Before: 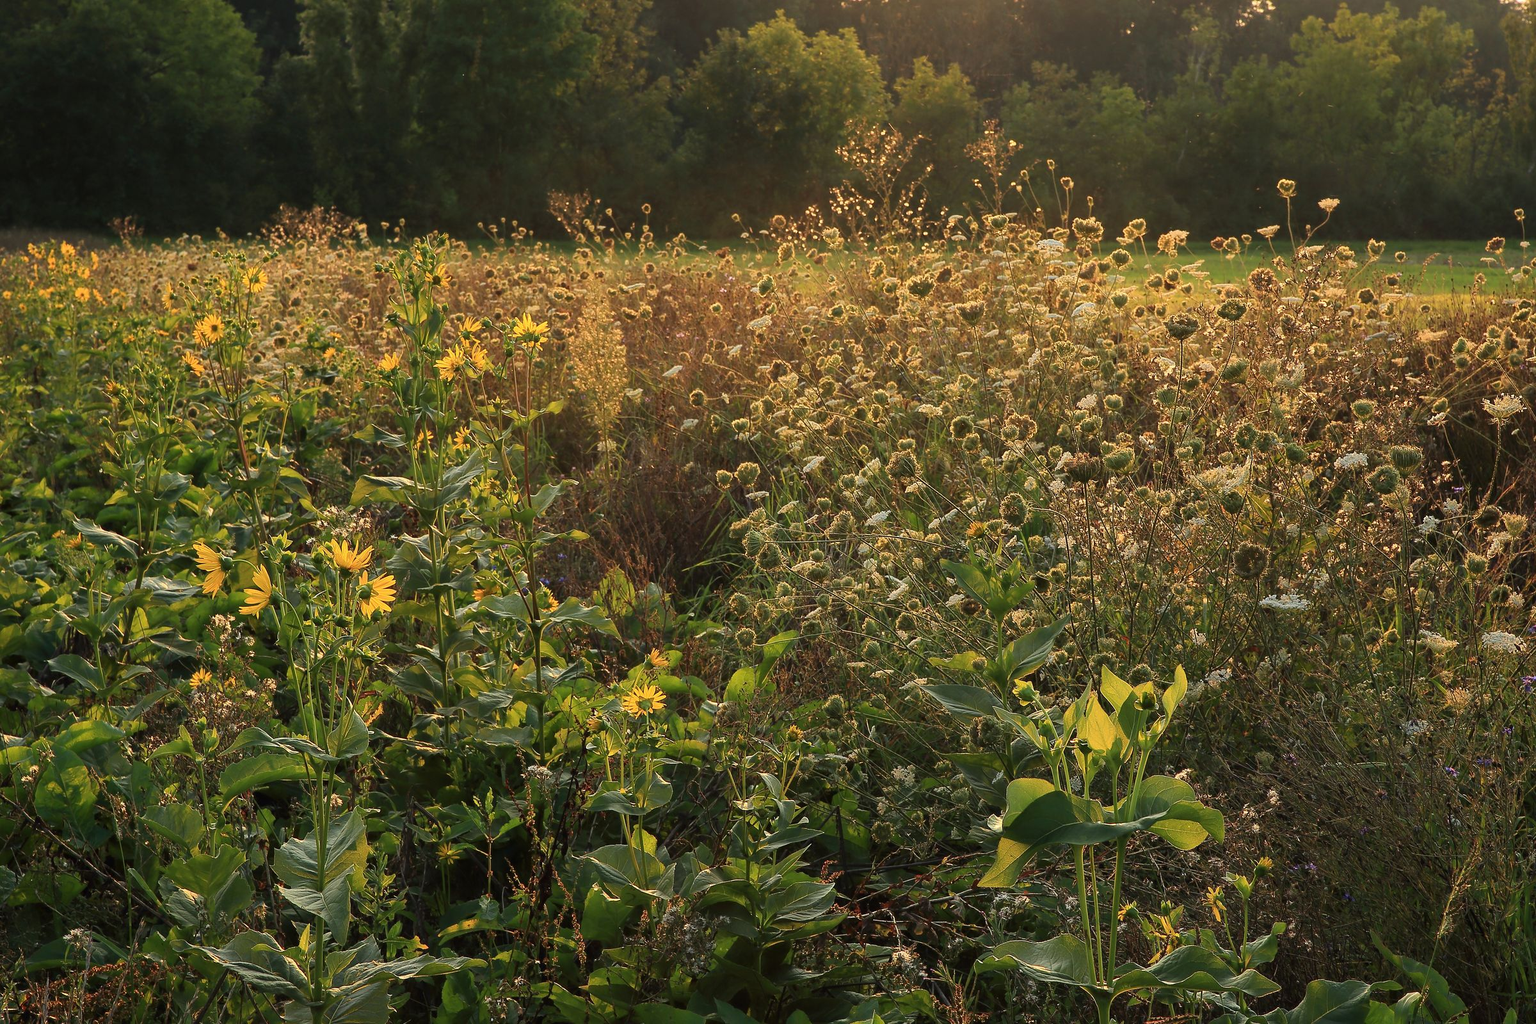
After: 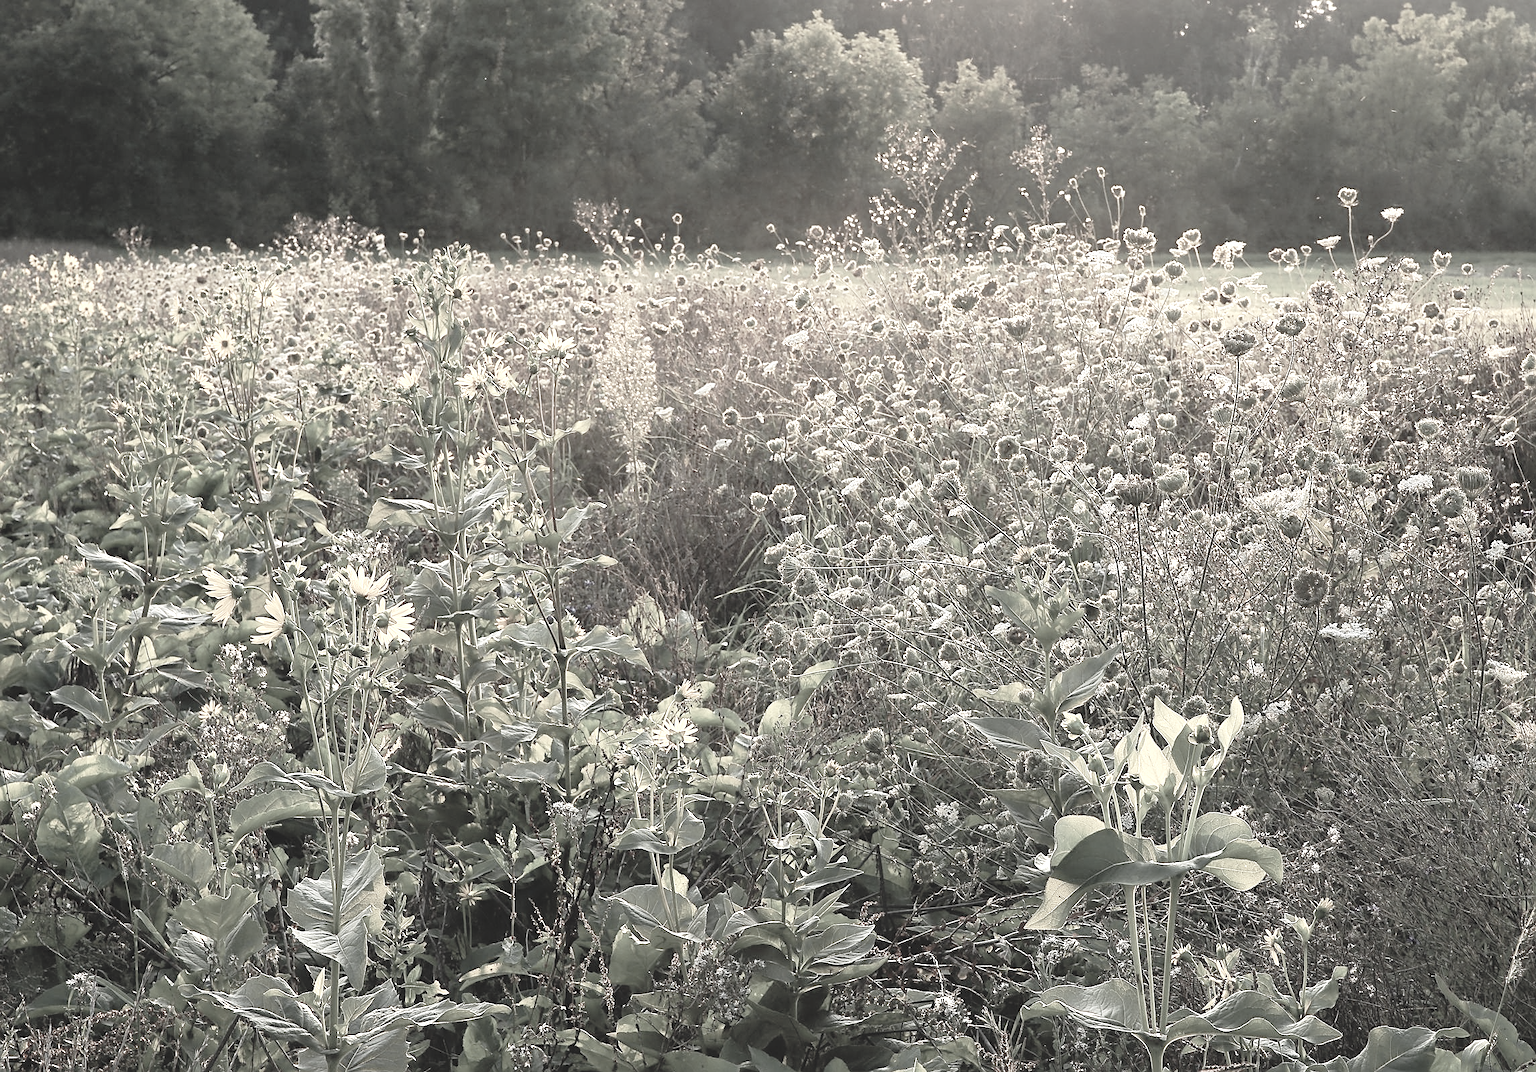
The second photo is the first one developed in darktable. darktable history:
exposure: exposure 0.991 EV, compensate highlight preservation false
tone equalizer: on, module defaults
color correction: highlights b* 0.01, saturation 0.185
base curve: curves: ch0 [(0, 0) (0.666, 0.806) (1, 1)], preserve colors none
crop: right 4.509%, bottom 0.044%
sharpen: on, module defaults
contrast brightness saturation: saturation -0.047
tone curve: curves: ch0 [(0, 0) (0.003, 0.132) (0.011, 0.13) (0.025, 0.134) (0.044, 0.138) (0.069, 0.154) (0.1, 0.17) (0.136, 0.198) (0.177, 0.25) (0.224, 0.308) (0.277, 0.371) (0.335, 0.432) (0.399, 0.491) (0.468, 0.55) (0.543, 0.612) (0.623, 0.679) (0.709, 0.766) (0.801, 0.842) (0.898, 0.912) (1, 1)], preserve colors none
